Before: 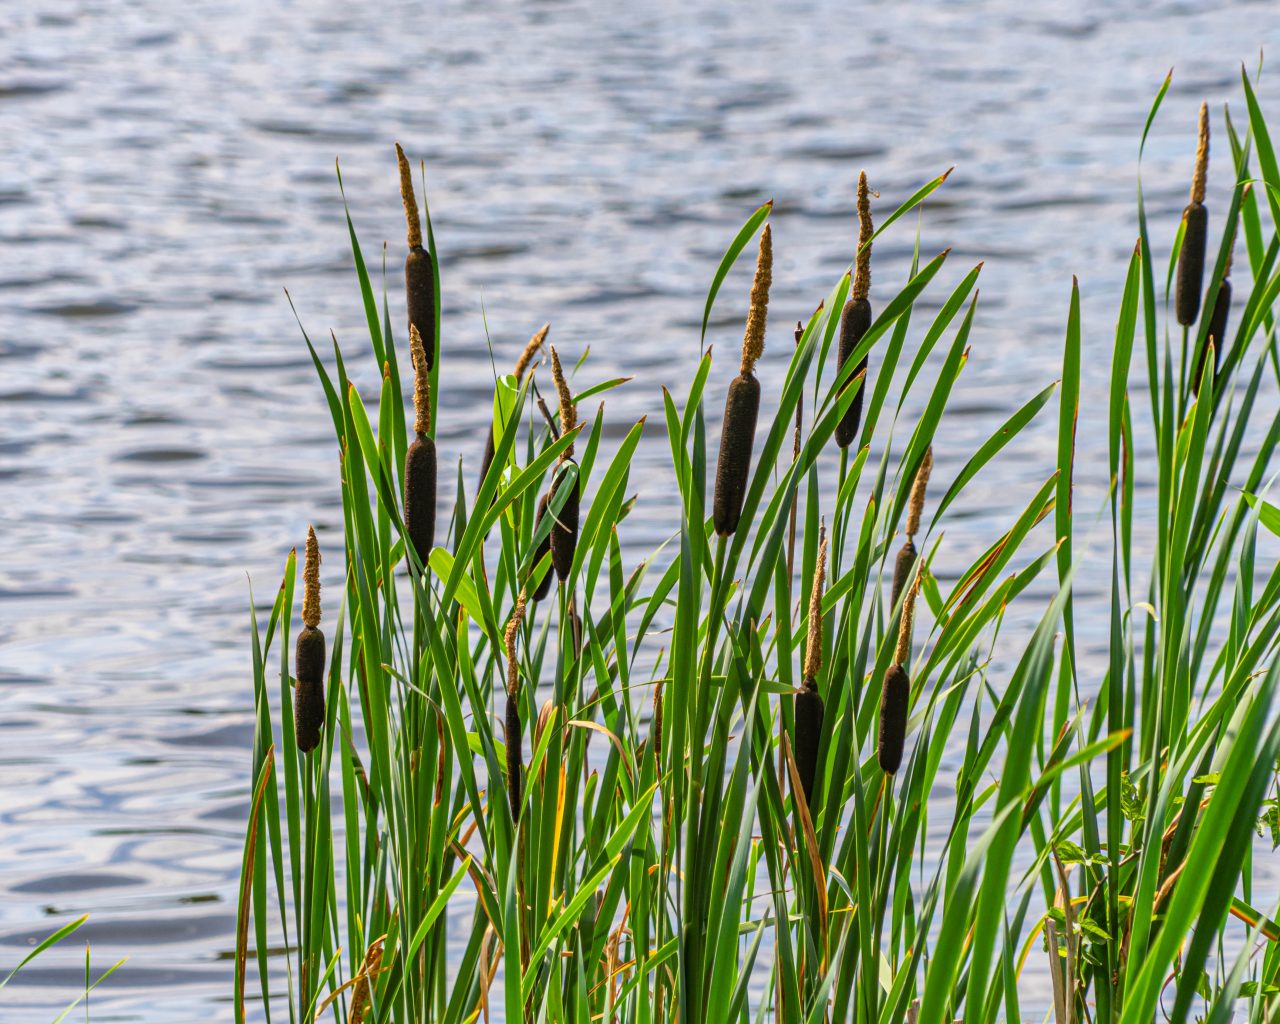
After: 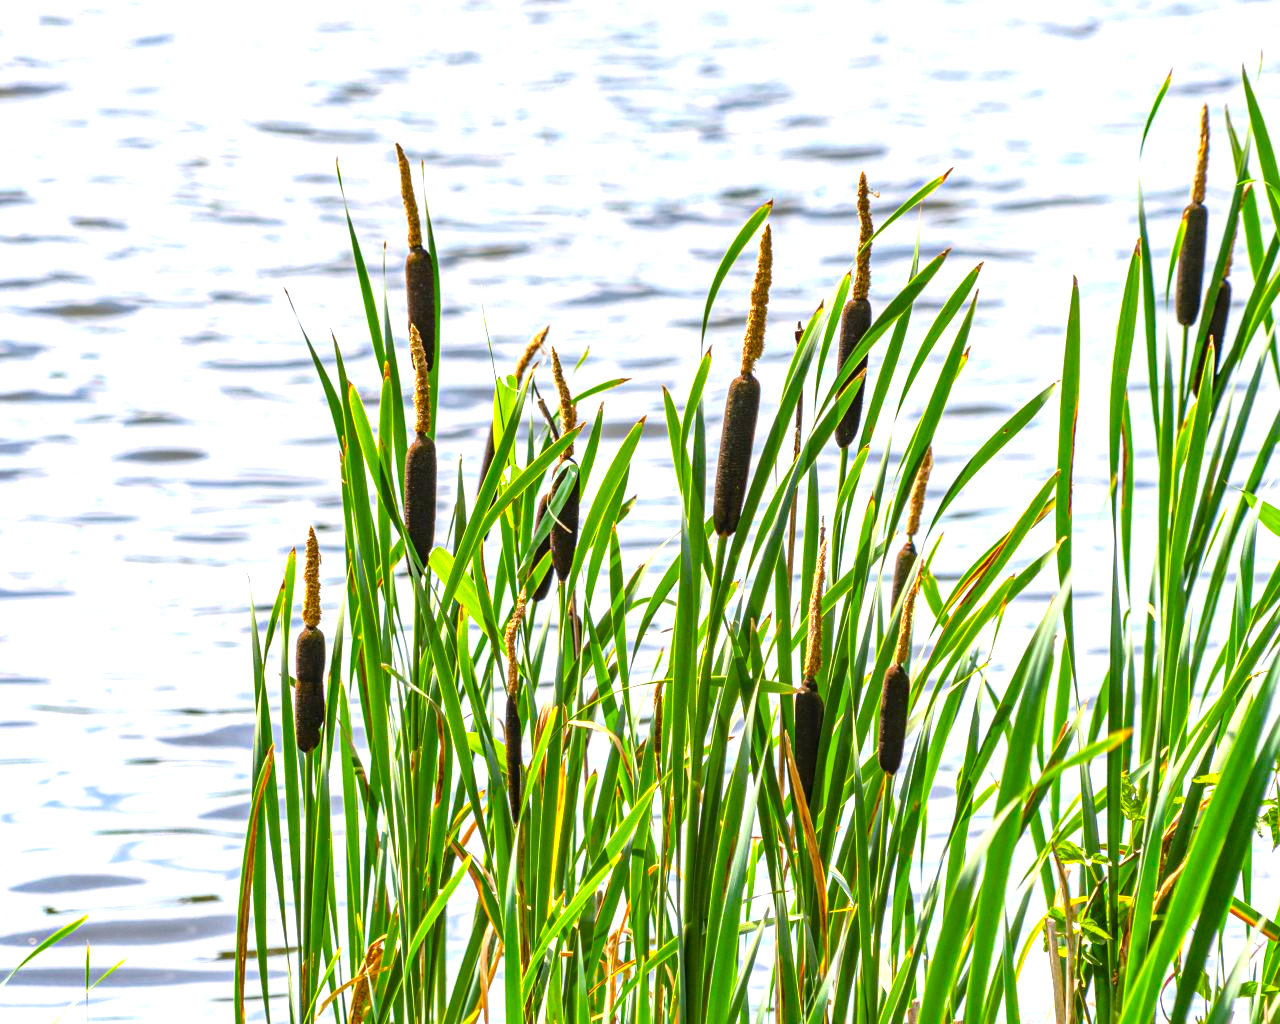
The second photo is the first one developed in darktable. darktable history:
color balance rgb: perceptual saturation grading › global saturation 8.89%, saturation formula JzAzBz (2021)
exposure: exposure 1.16 EV, compensate exposure bias true, compensate highlight preservation false
